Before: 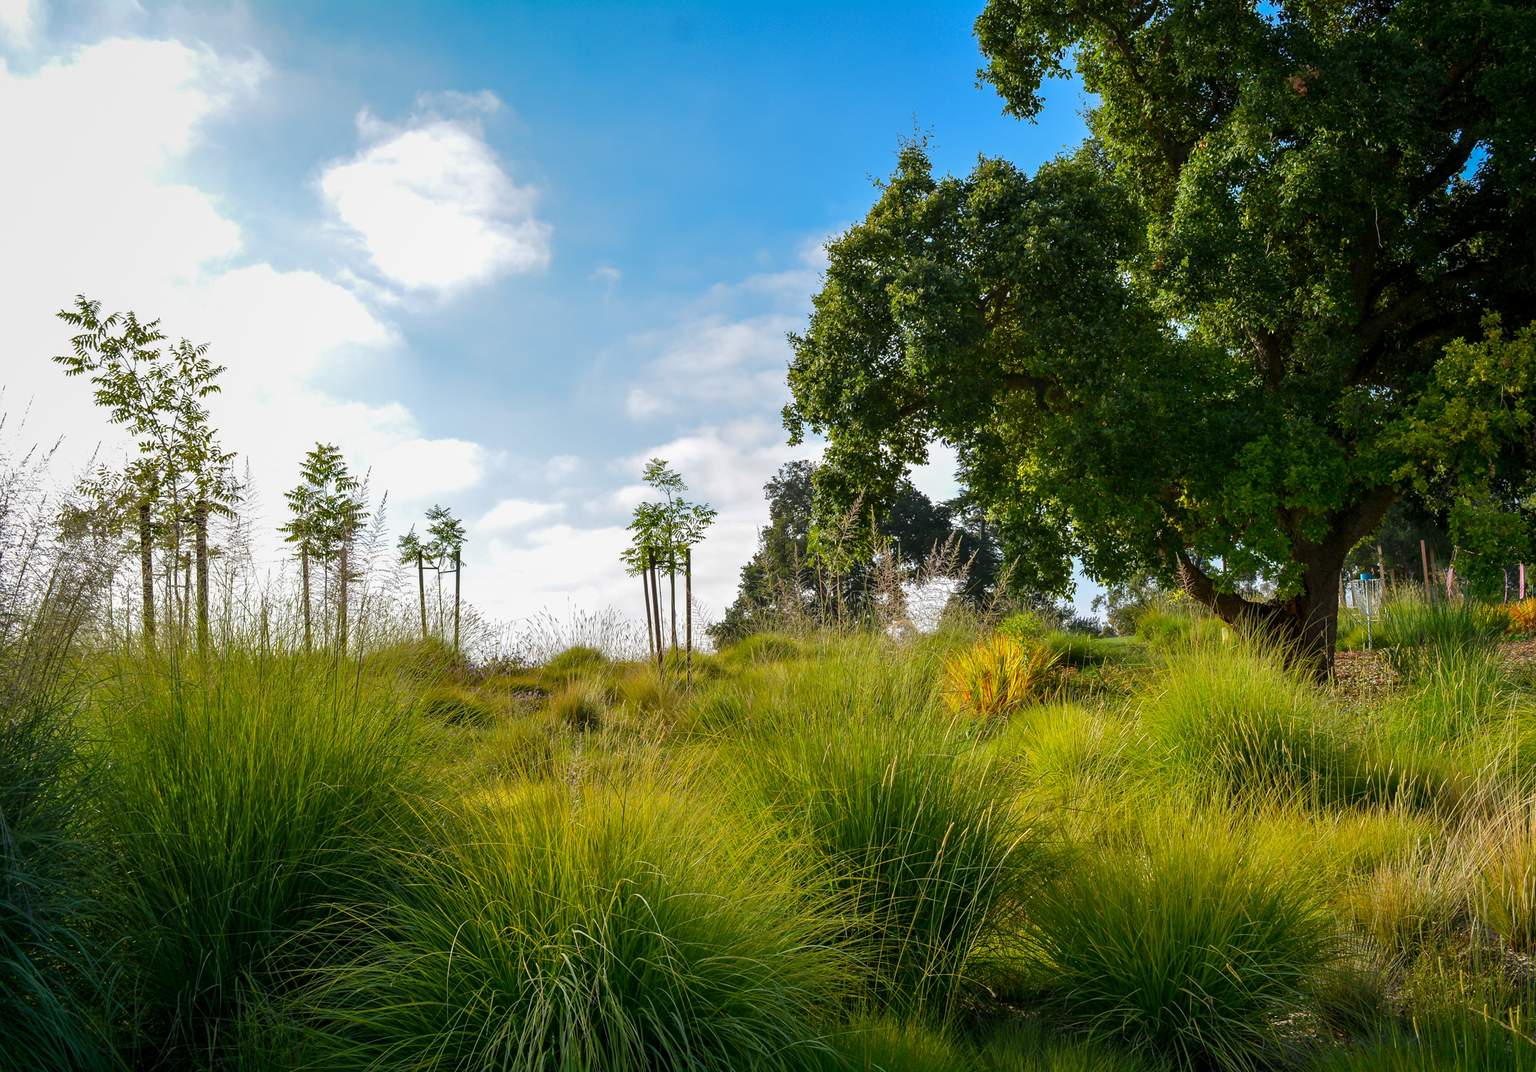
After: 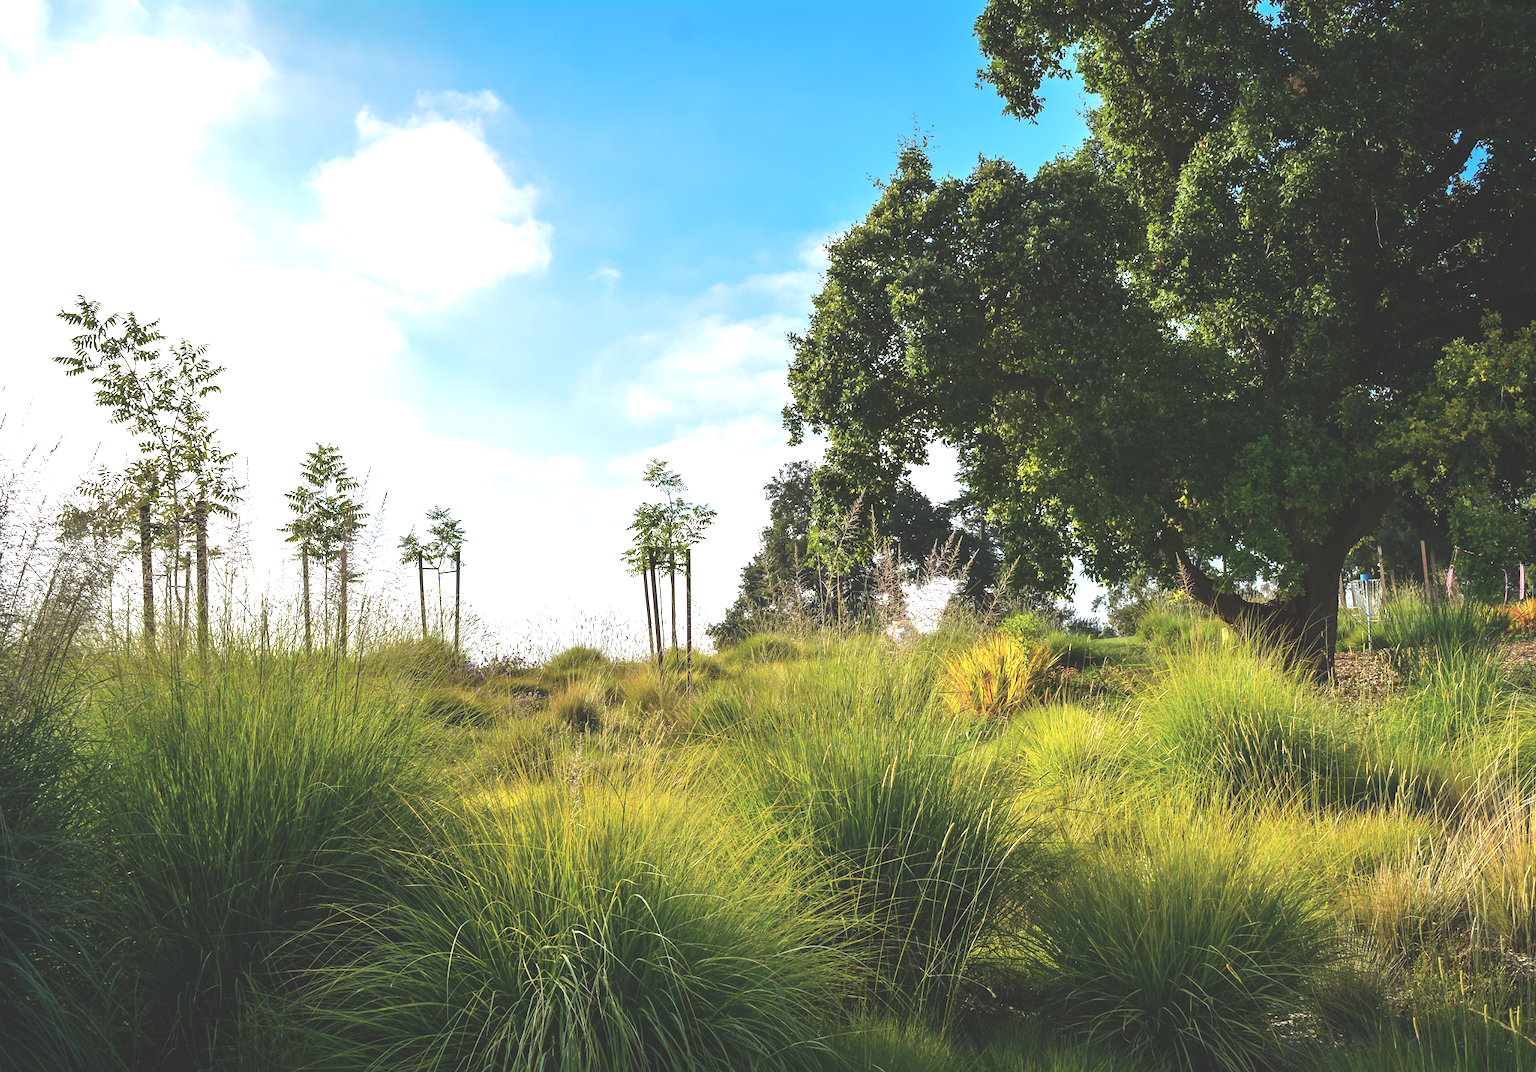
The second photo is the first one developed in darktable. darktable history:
tone equalizer: -8 EV -0.75 EV, -7 EV -0.7 EV, -6 EV -0.6 EV, -5 EV -0.4 EV, -3 EV 0.4 EV, -2 EV 0.6 EV, -1 EV 0.7 EV, +0 EV 0.75 EV, edges refinement/feathering 500, mask exposure compensation -1.57 EV, preserve details no
exposure: black level correction -0.041, exposure 0.064 EV, compensate highlight preservation false
